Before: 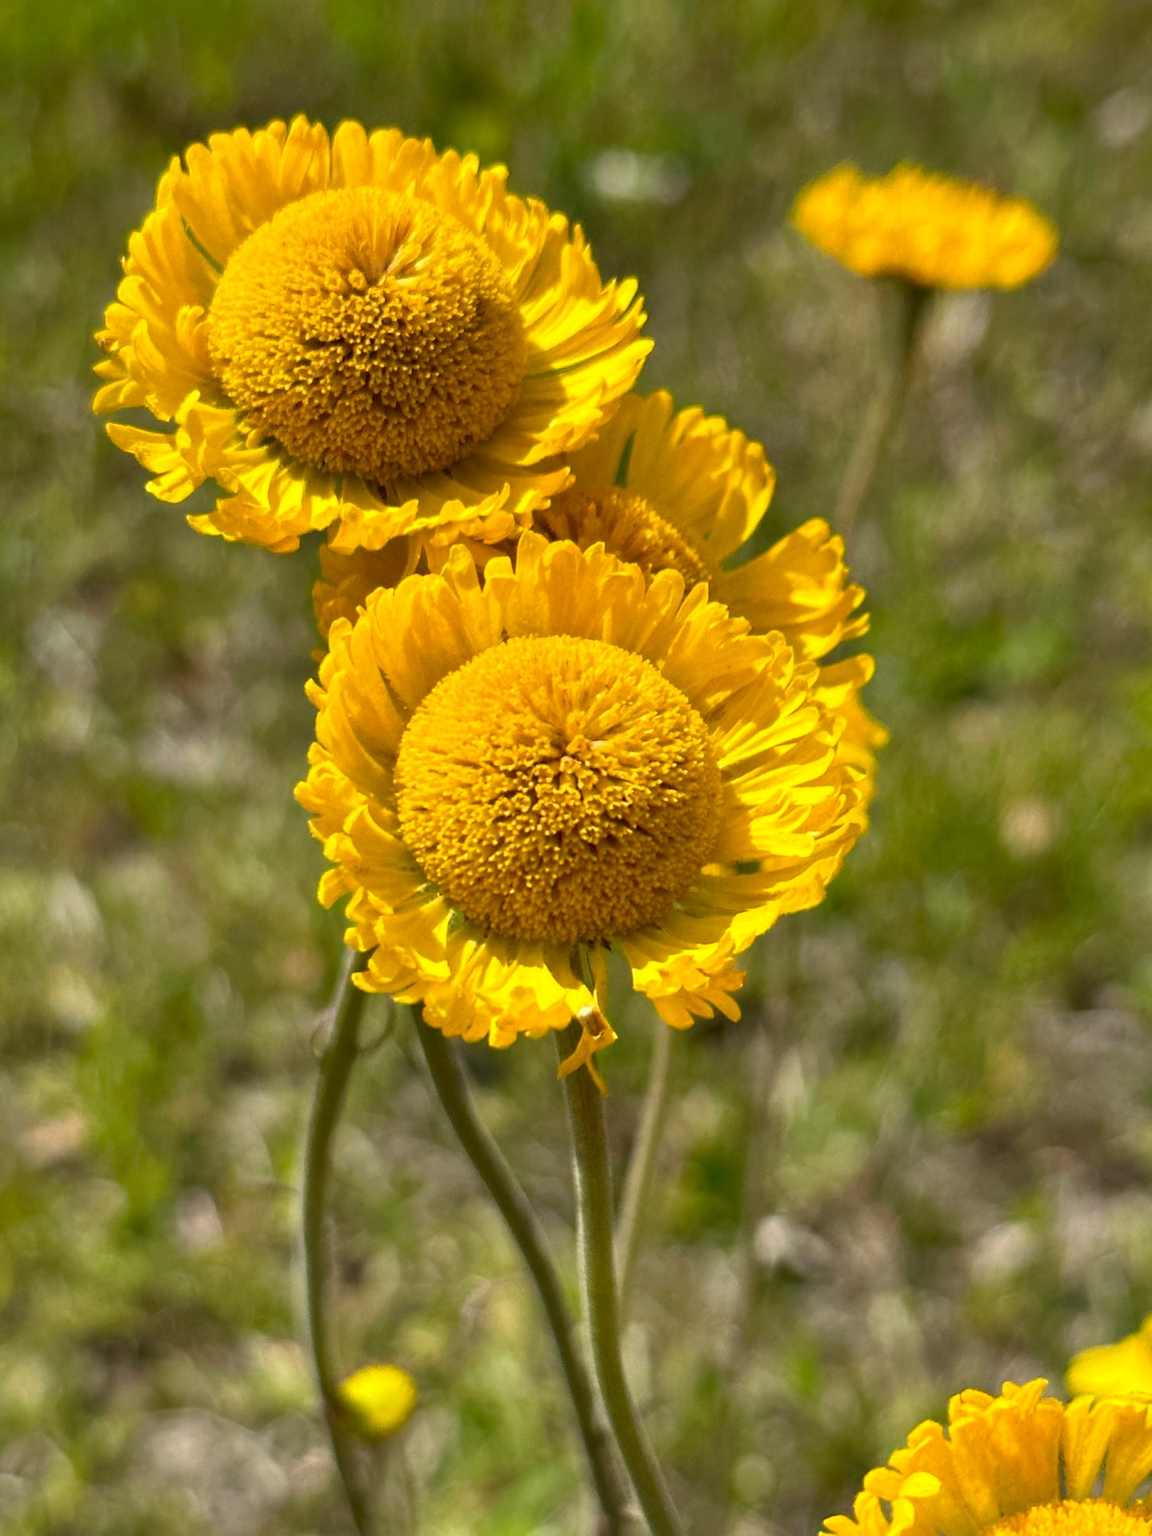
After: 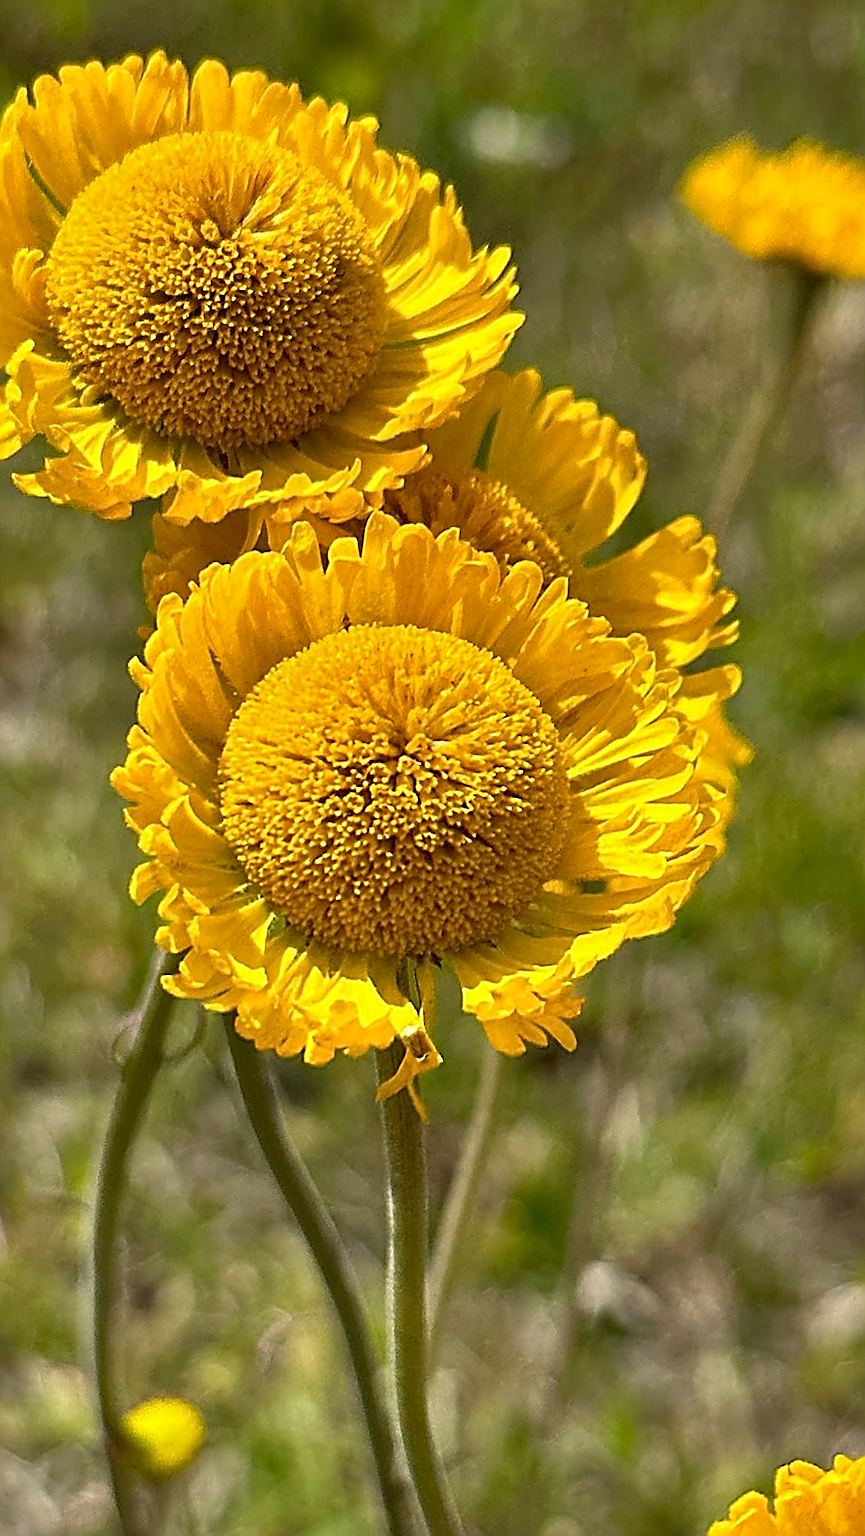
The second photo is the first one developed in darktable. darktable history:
shadows and highlights: soften with gaussian
sharpen: amount 1.985
crop and rotate: angle -3.29°, left 14.047%, top 0.023%, right 10.86%, bottom 0.052%
